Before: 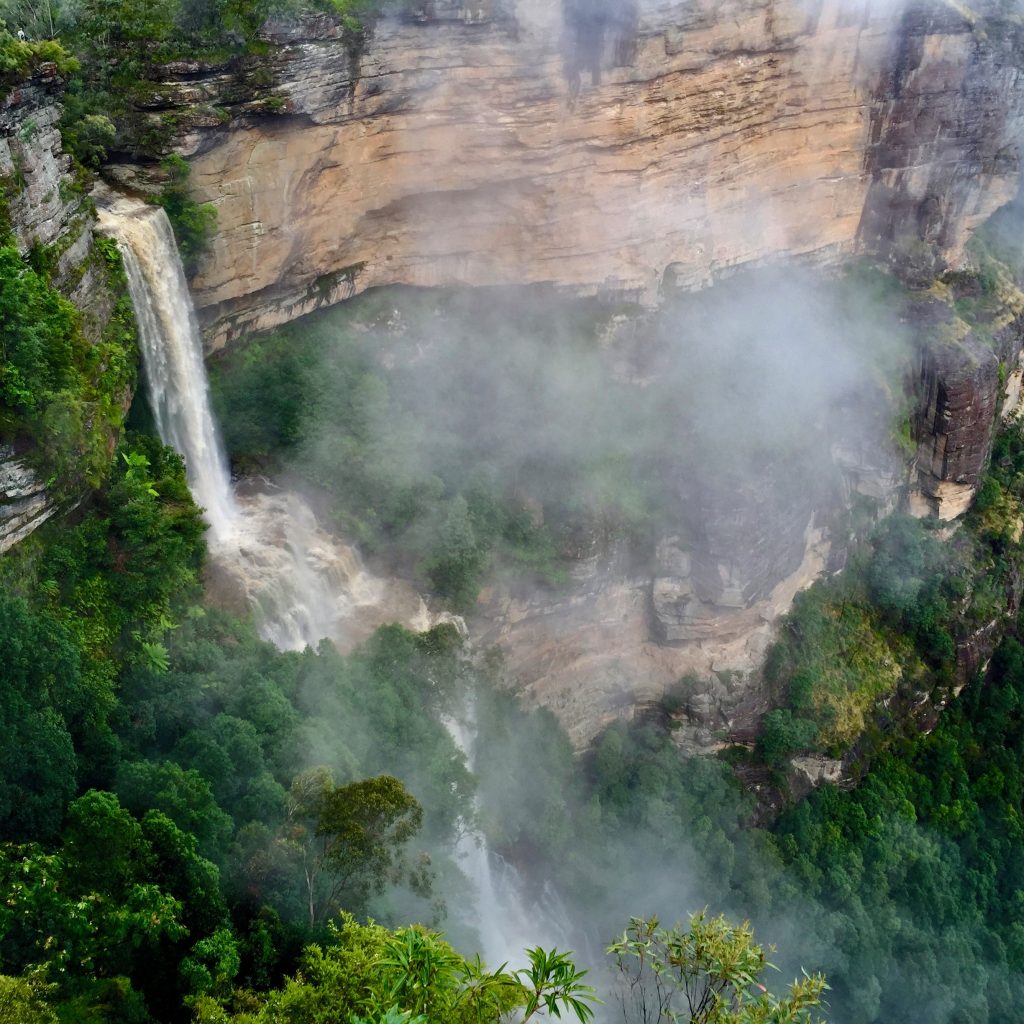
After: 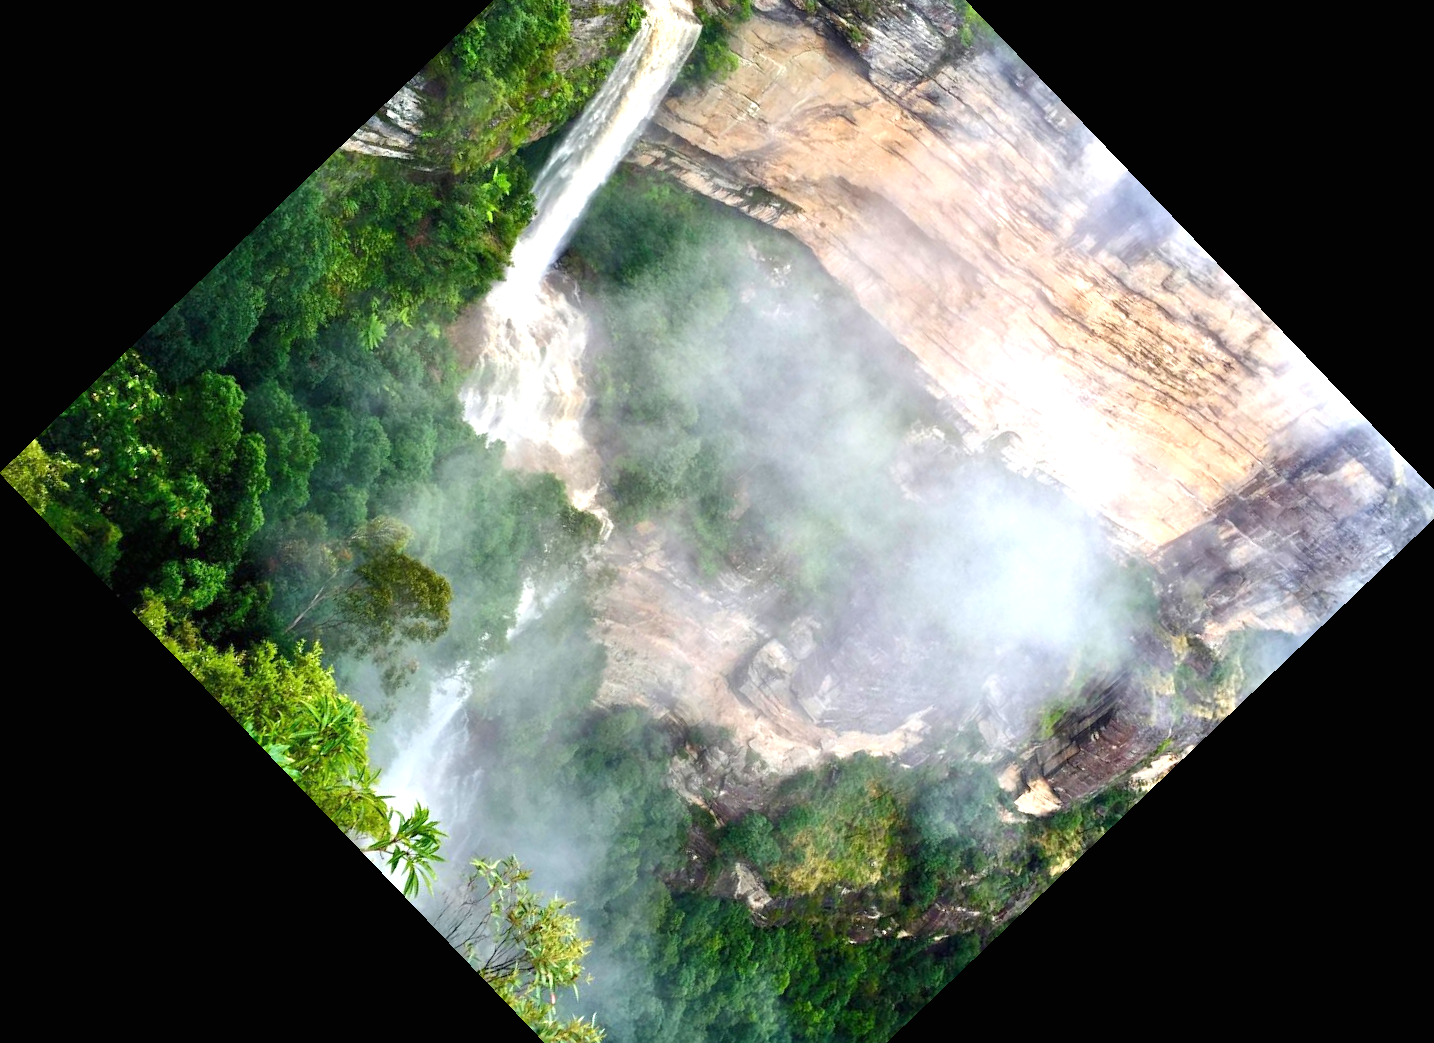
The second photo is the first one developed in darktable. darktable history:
exposure: black level correction 0, exposure 1.1 EV, compensate highlight preservation false
crop and rotate: angle -46.26°, top 16.234%, right 0.912%, bottom 11.704%
